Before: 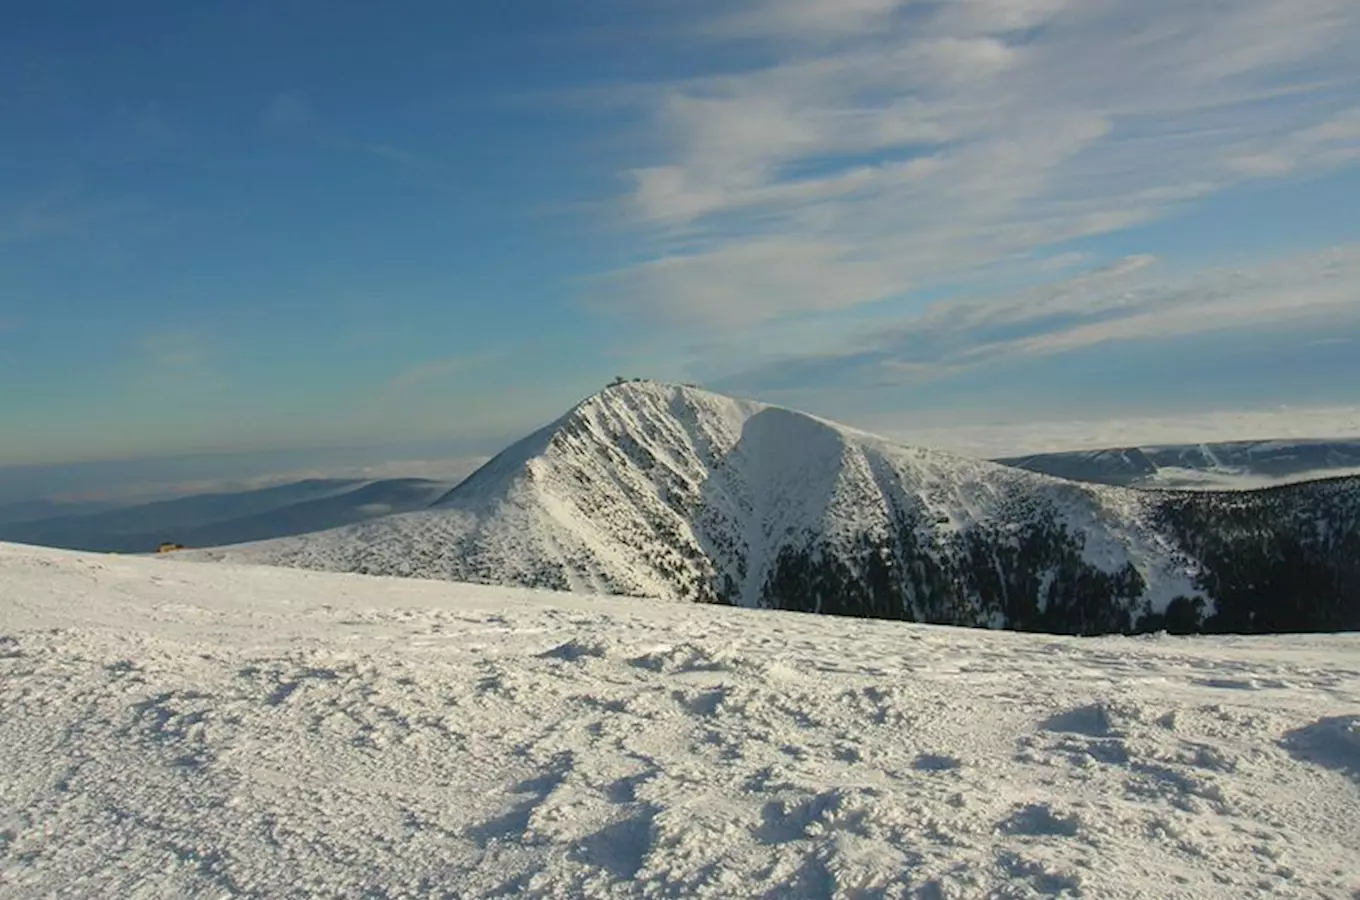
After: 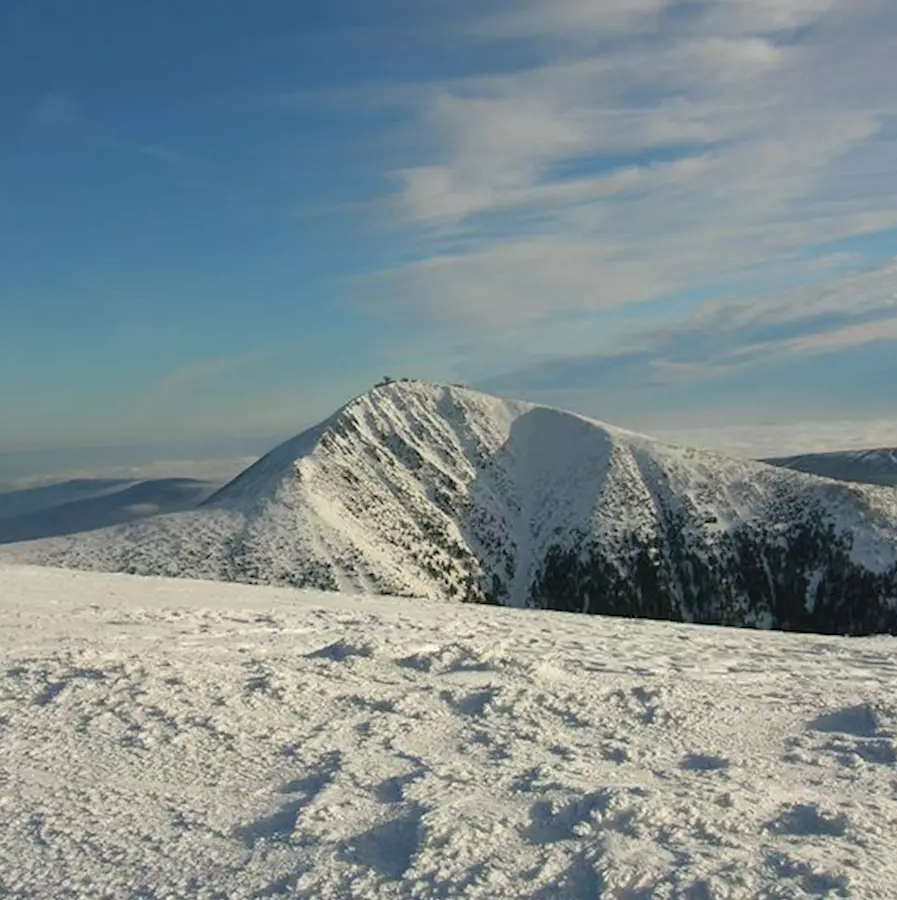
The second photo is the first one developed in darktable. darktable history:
crop: left 17.097%, right 16.945%
